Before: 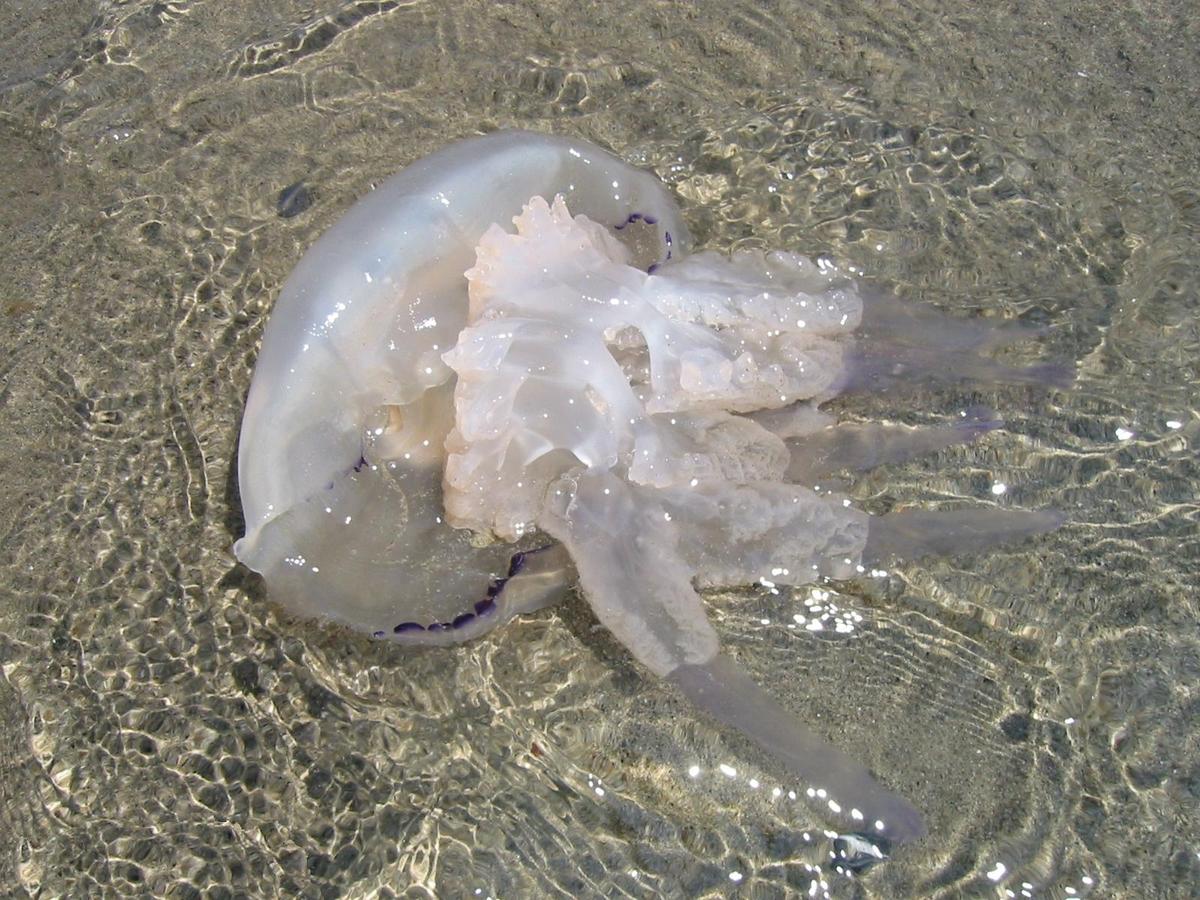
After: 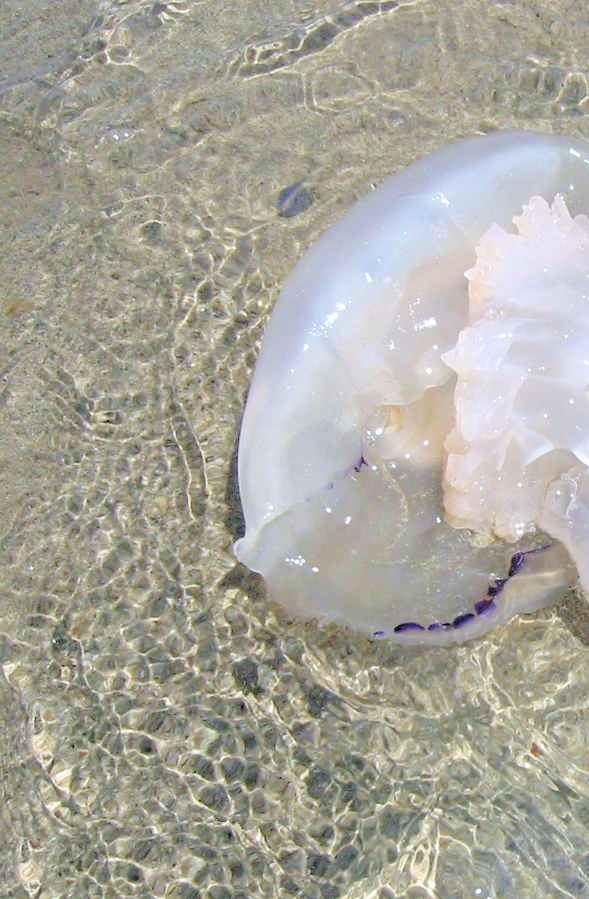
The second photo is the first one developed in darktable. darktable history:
white balance: red 0.976, blue 1.04
levels: levels [0.072, 0.414, 0.976]
crop and rotate: left 0%, top 0%, right 50.845%
